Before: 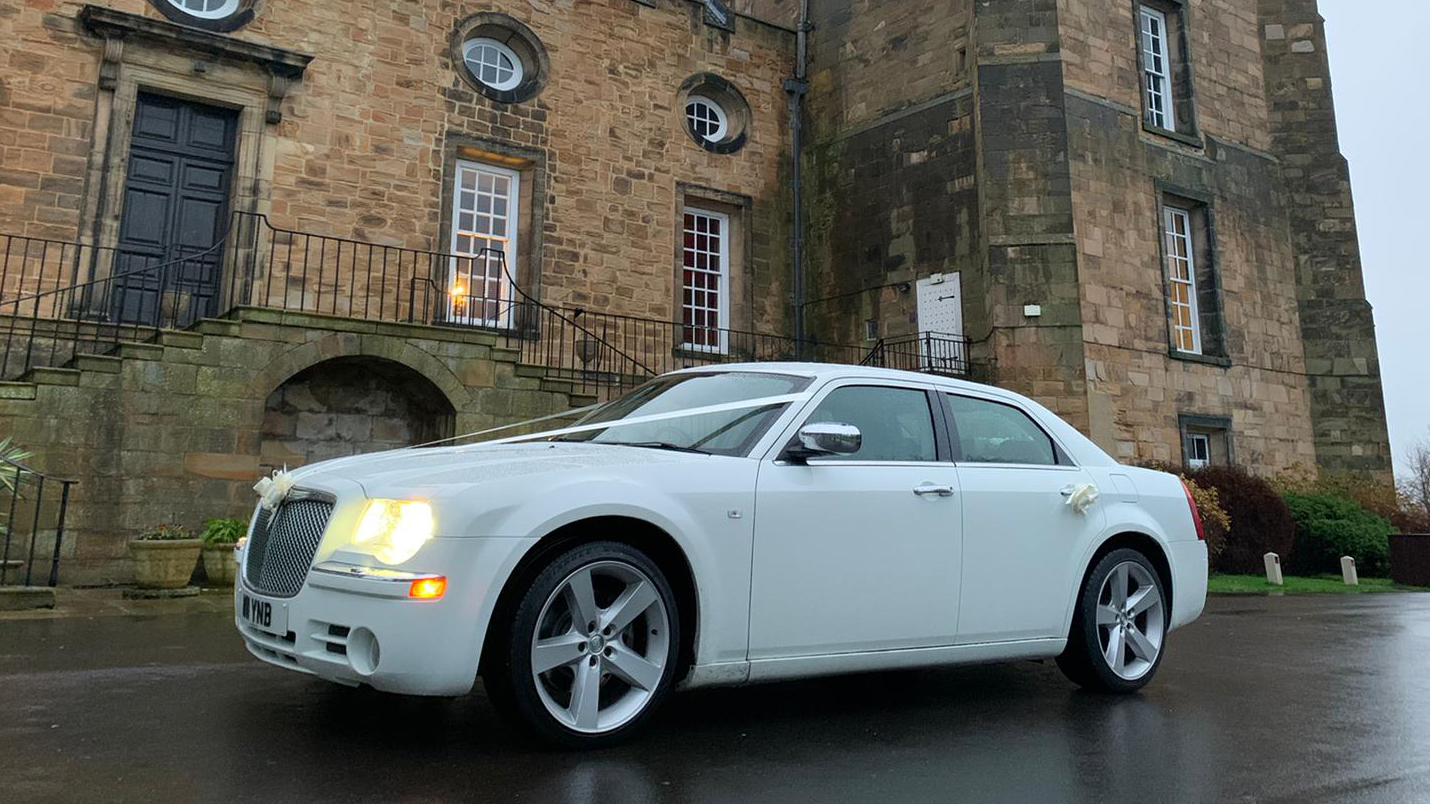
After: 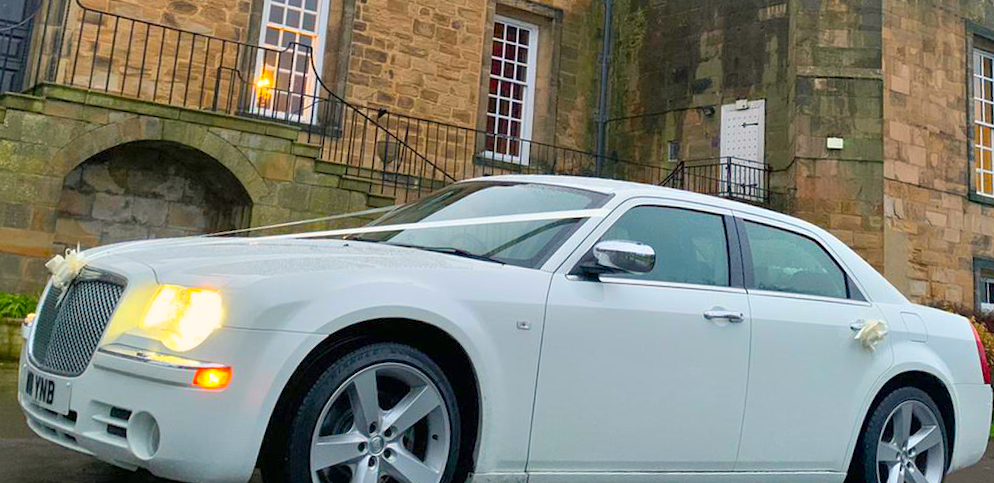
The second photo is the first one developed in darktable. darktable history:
tone equalizer: -8 EV 0.973 EV, -7 EV 1.04 EV, -6 EV 0.989 EV, -5 EV 1.03 EV, -4 EV 1.03 EV, -3 EV 0.747 EV, -2 EV 0.513 EV, -1 EV 0.275 EV
color balance rgb: highlights gain › chroma 3.028%, highlights gain › hue 60.04°, linear chroma grading › global chroma 15.59%, perceptual saturation grading › global saturation 16.701%, global vibrance 14.993%
crop and rotate: angle -4.07°, left 9.843%, top 20.455%, right 12.039%, bottom 11.991%
